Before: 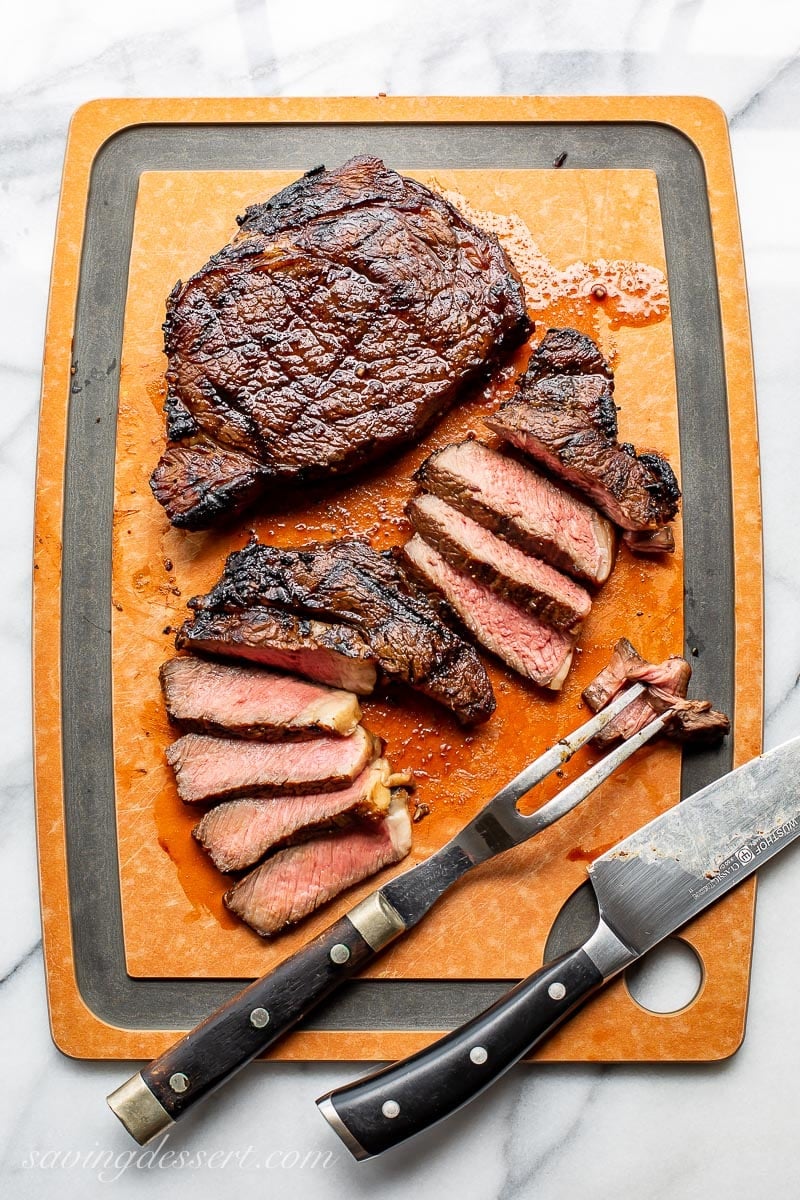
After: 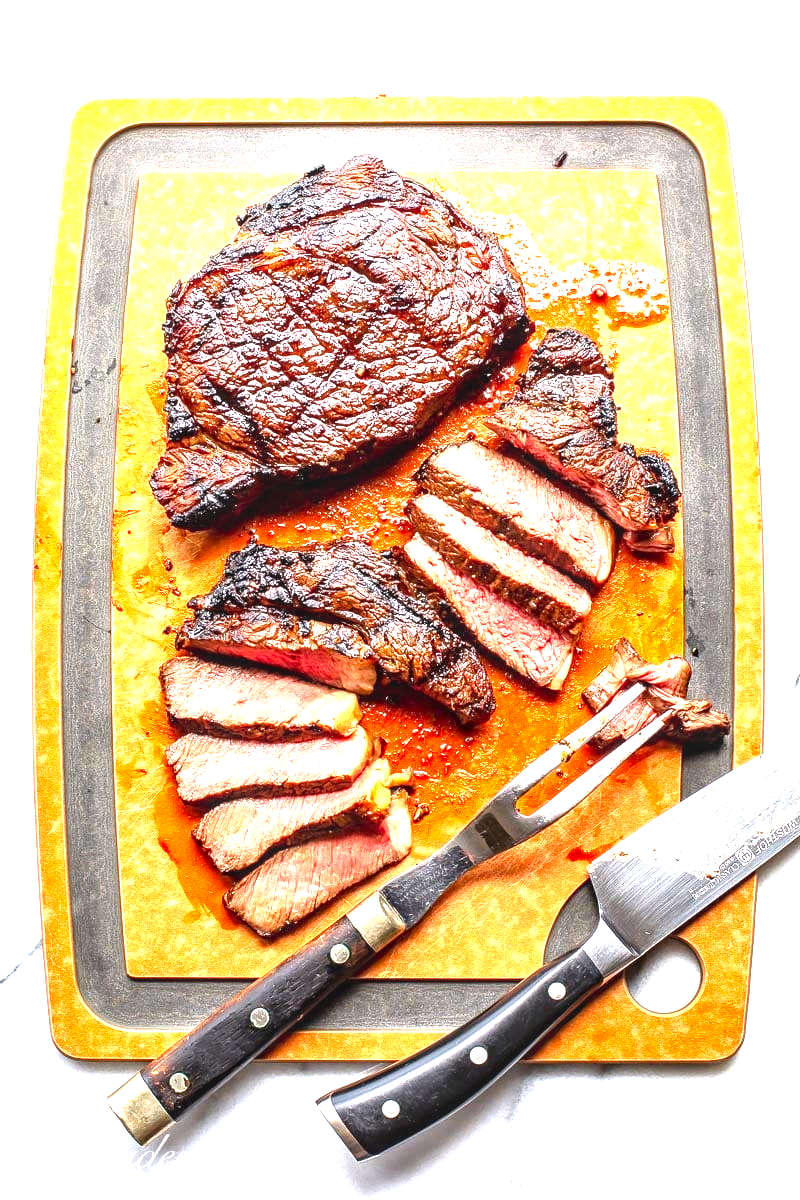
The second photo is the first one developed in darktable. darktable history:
exposure: black level correction 0, exposure 1.45 EV, compensate exposure bias true, compensate highlight preservation false
white balance: emerald 1
color calibration: illuminant custom, x 0.348, y 0.366, temperature 4940.58 K
local contrast: on, module defaults
contrast brightness saturation: contrast 0.08, saturation 0.2
